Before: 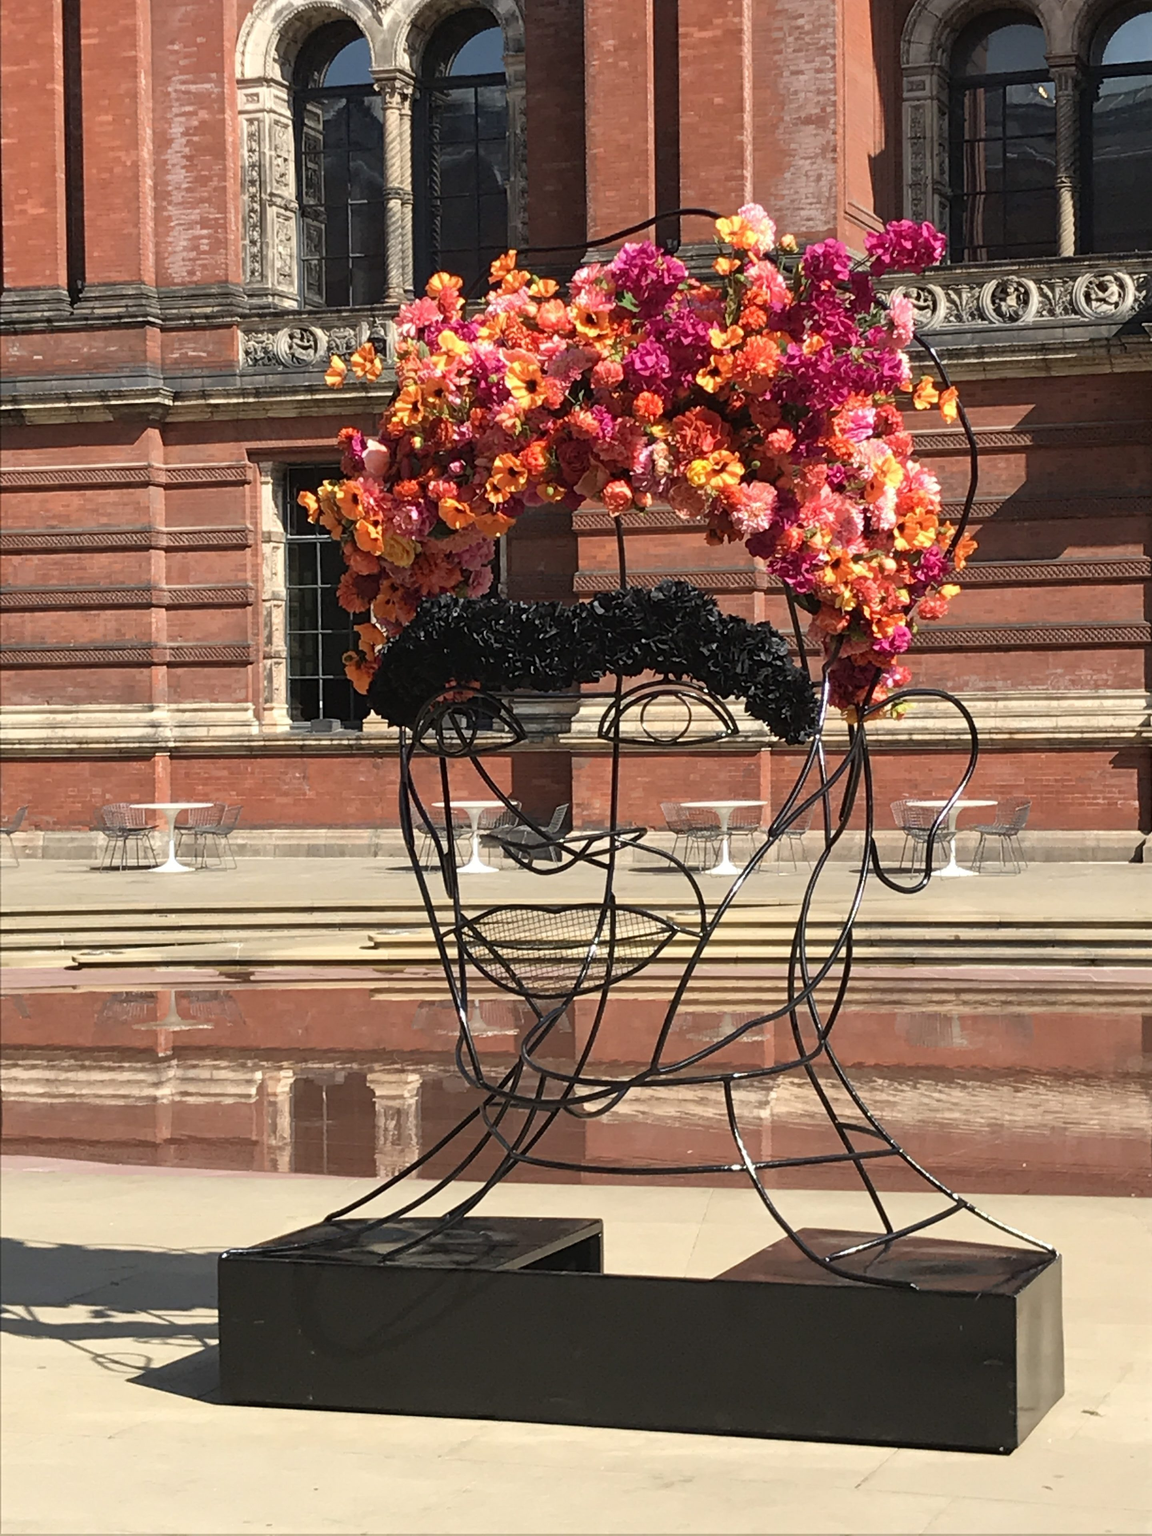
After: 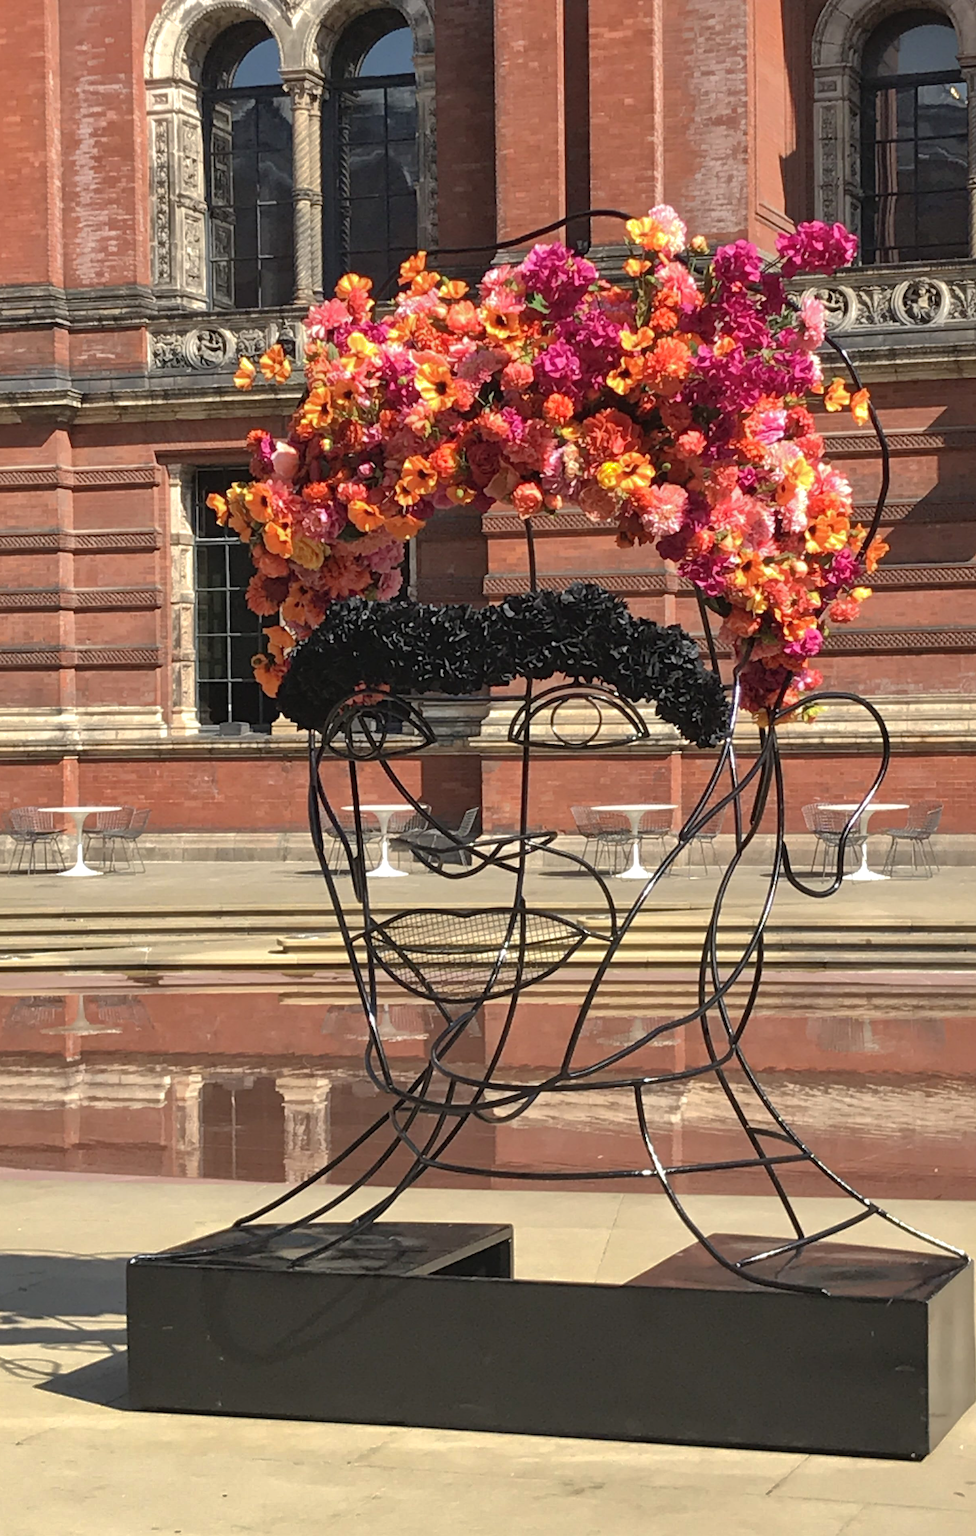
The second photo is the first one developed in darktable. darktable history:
shadows and highlights: shadows 40, highlights -60
exposure: exposure 0.127 EV, compensate highlight preservation false
crop: left 8.026%, right 7.374%
